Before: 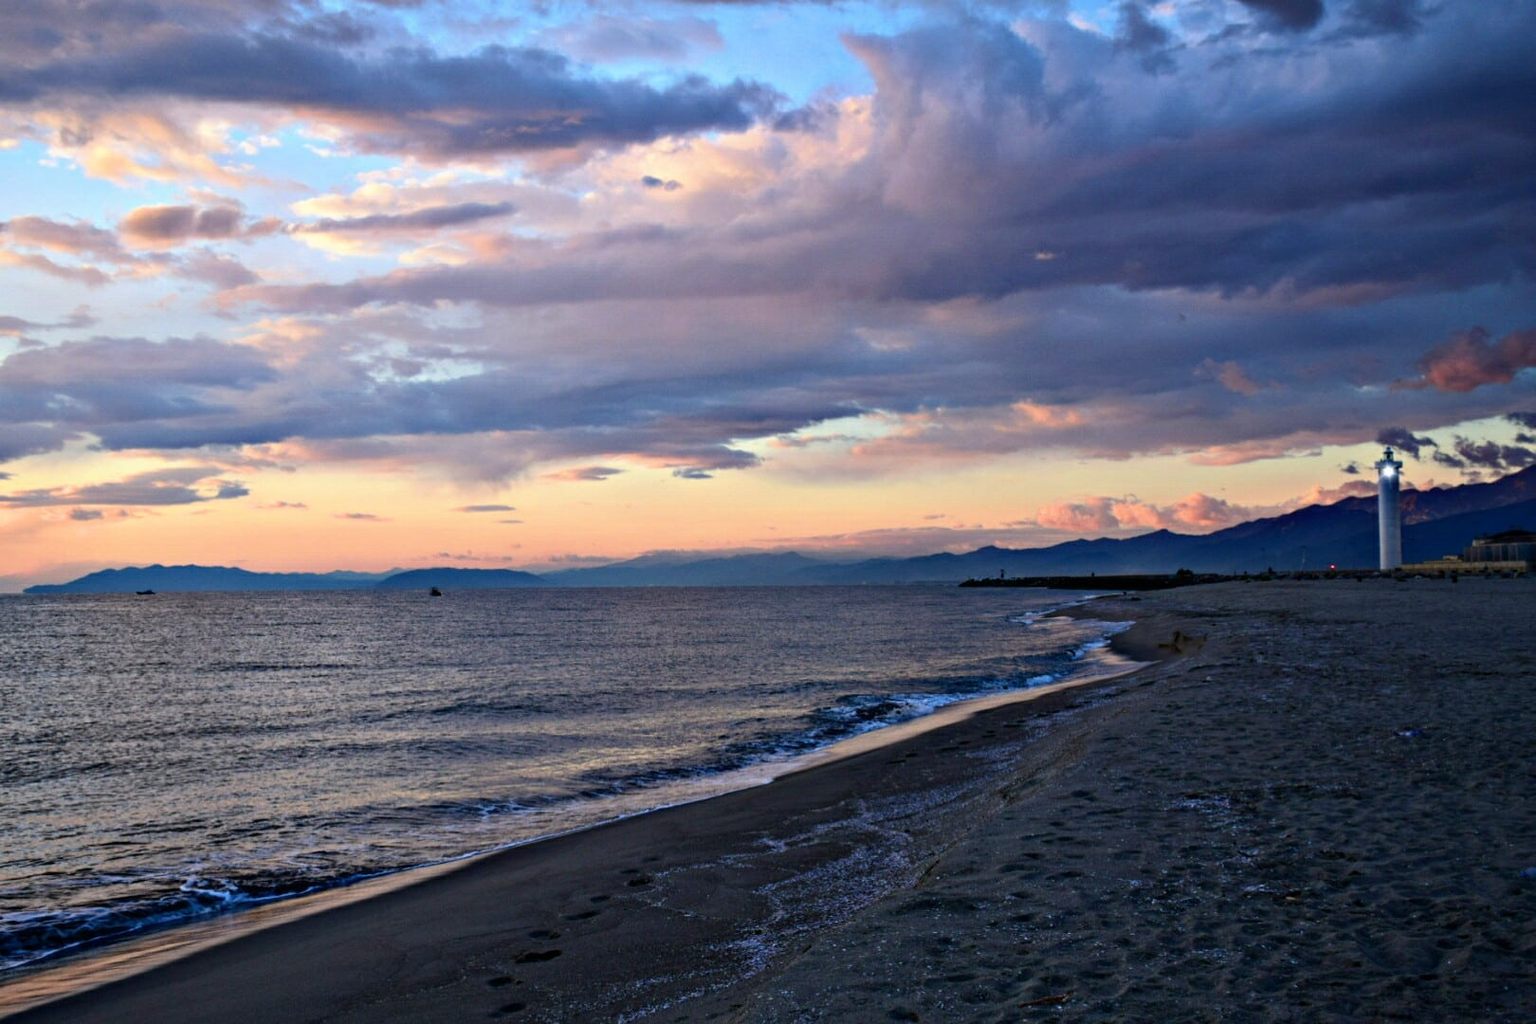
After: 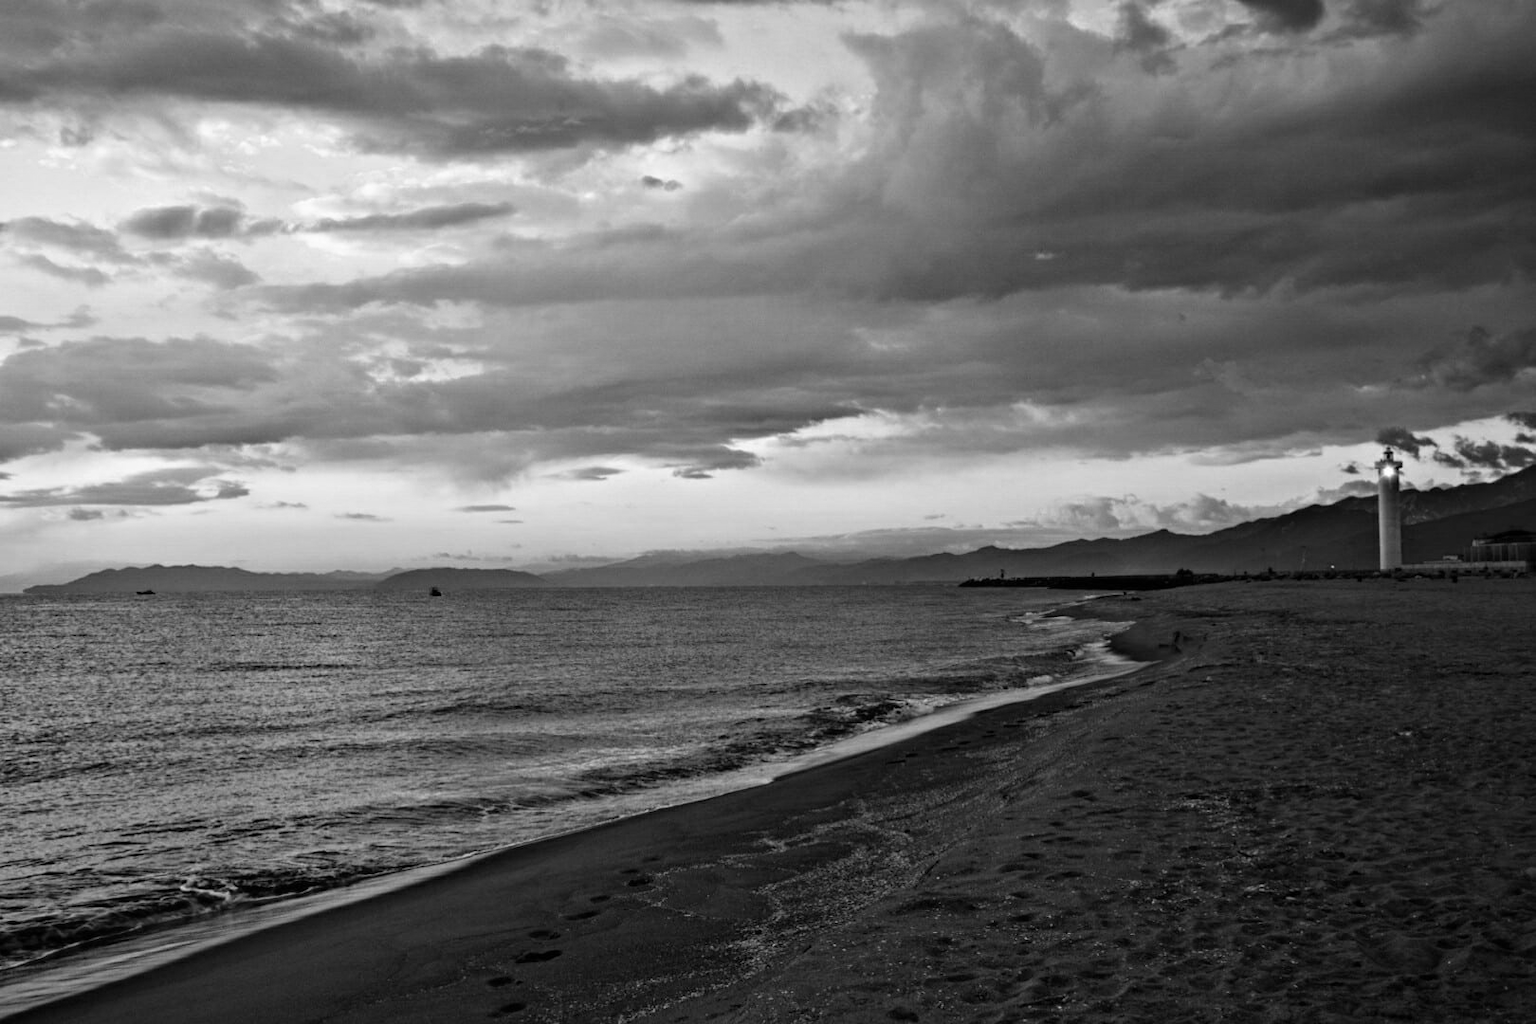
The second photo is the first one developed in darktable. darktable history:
monochrome: a 2.21, b -1.33, size 2.2
velvia: on, module defaults
color zones: curves: ch0 [(0.068, 0.464) (0.25, 0.5) (0.48, 0.508) (0.75, 0.536) (0.886, 0.476) (0.967, 0.456)]; ch1 [(0.066, 0.456) (0.25, 0.5) (0.616, 0.508) (0.746, 0.56) (0.934, 0.444)]
